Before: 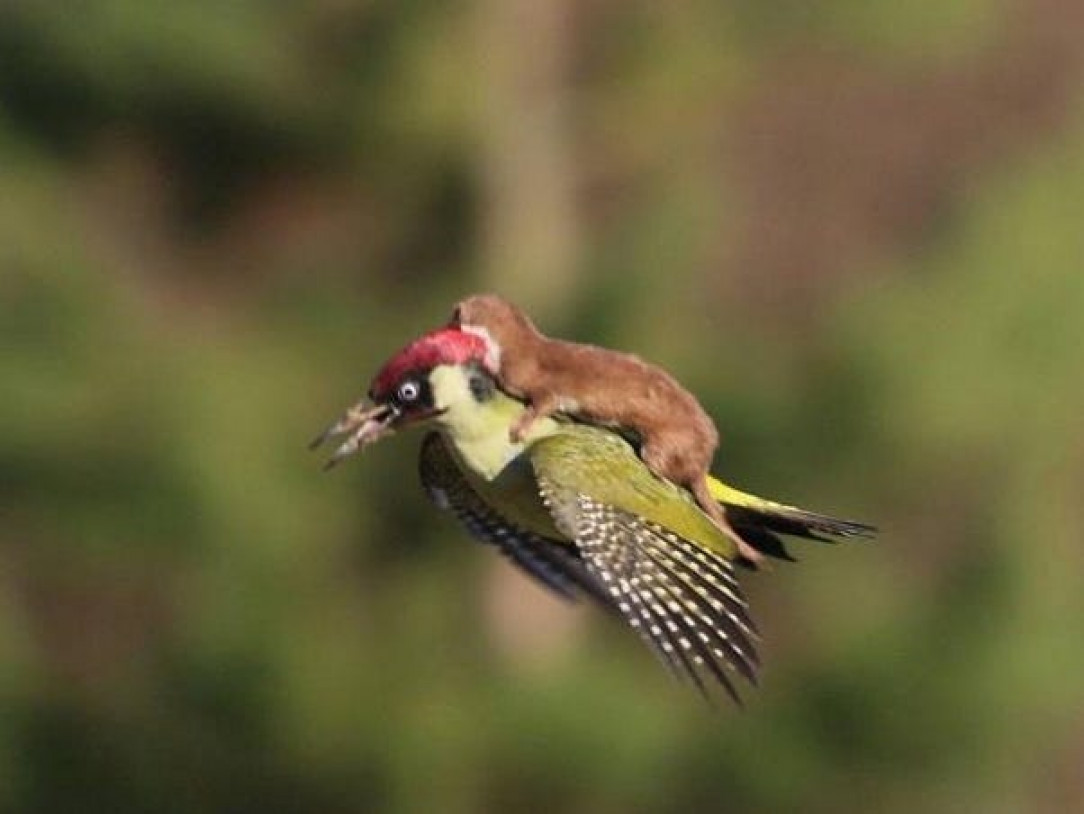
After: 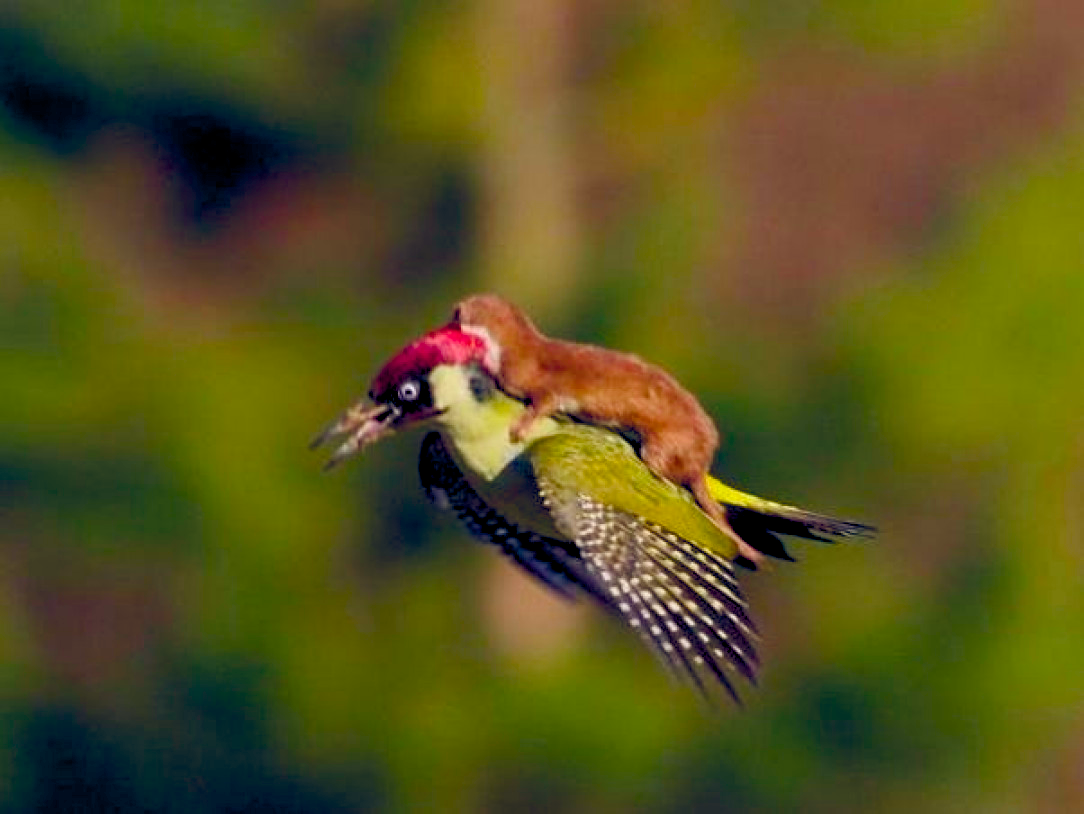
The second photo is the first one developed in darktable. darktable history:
color balance rgb: global offset › luminance -0.289%, global offset › chroma 0.313%, global offset › hue 258.98°, perceptual saturation grading › global saturation 34.898%, perceptual saturation grading › highlights -29.972%, perceptual saturation grading › shadows 36.112%, global vibrance 50.573%
exposure: black level correction 0.009, exposure -0.162 EV, compensate highlight preservation false
